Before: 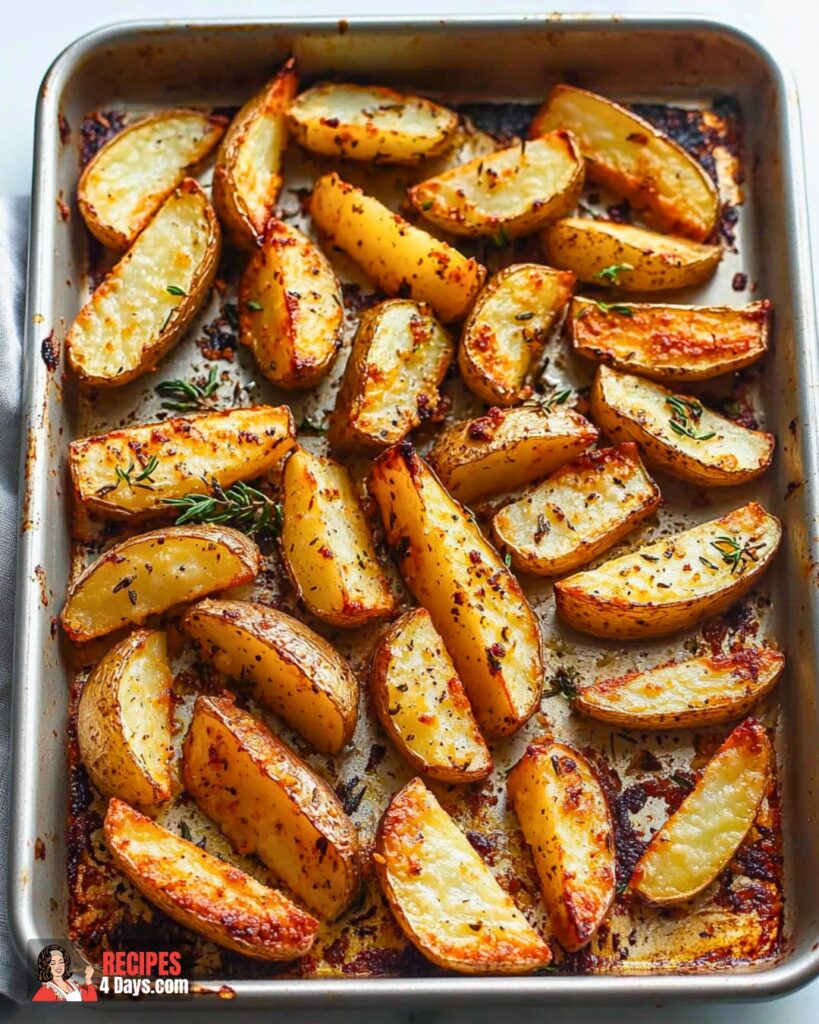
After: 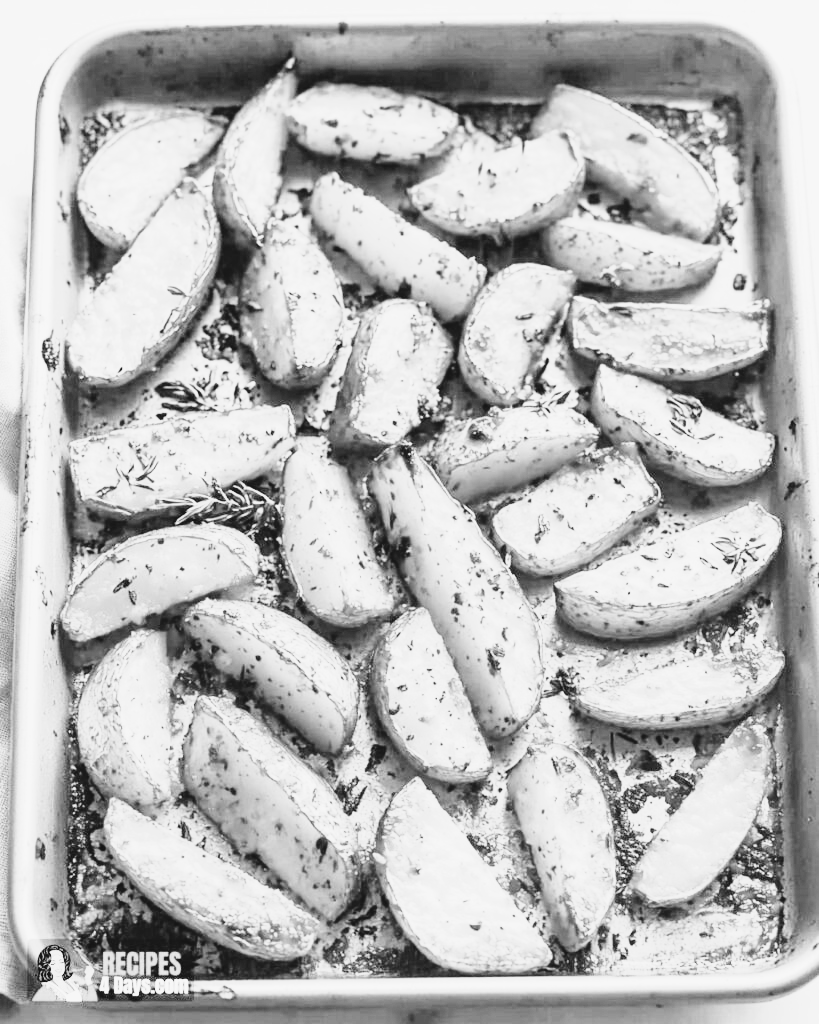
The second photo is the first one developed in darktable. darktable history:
base curve: curves: ch0 [(0, 0) (0, 0) (0.002, 0.001) (0.008, 0.003) (0.019, 0.011) (0.037, 0.037) (0.064, 0.11) (0.102, 0.232) (0.152, 0.379) (0.216, 0.524) (0.296, 0.665) (0.394, 0.789) (0.512, 0.881) (0.651, 0.945) (0.813, 0.986) (1, 1)], preserve colors none
color calibration: output gray [0.18, 0.41, 0.41, 0], gray › normalize channels true, illuminant same as pipeline (D50), adaptation XYZ, x 0.346, y 0.359, gamut compression 0
exposure: black level correction 0, exposure 1.625 EV, compensate exposure bias true, compensate highlight preservation false
color balance rgb: perceptual saturation grading › global saturation 20%, perceptual saturation grading › highlights -25%, perceptual saturation grading › shadows 25%
contrast brightness saturation: contrast -0.11
